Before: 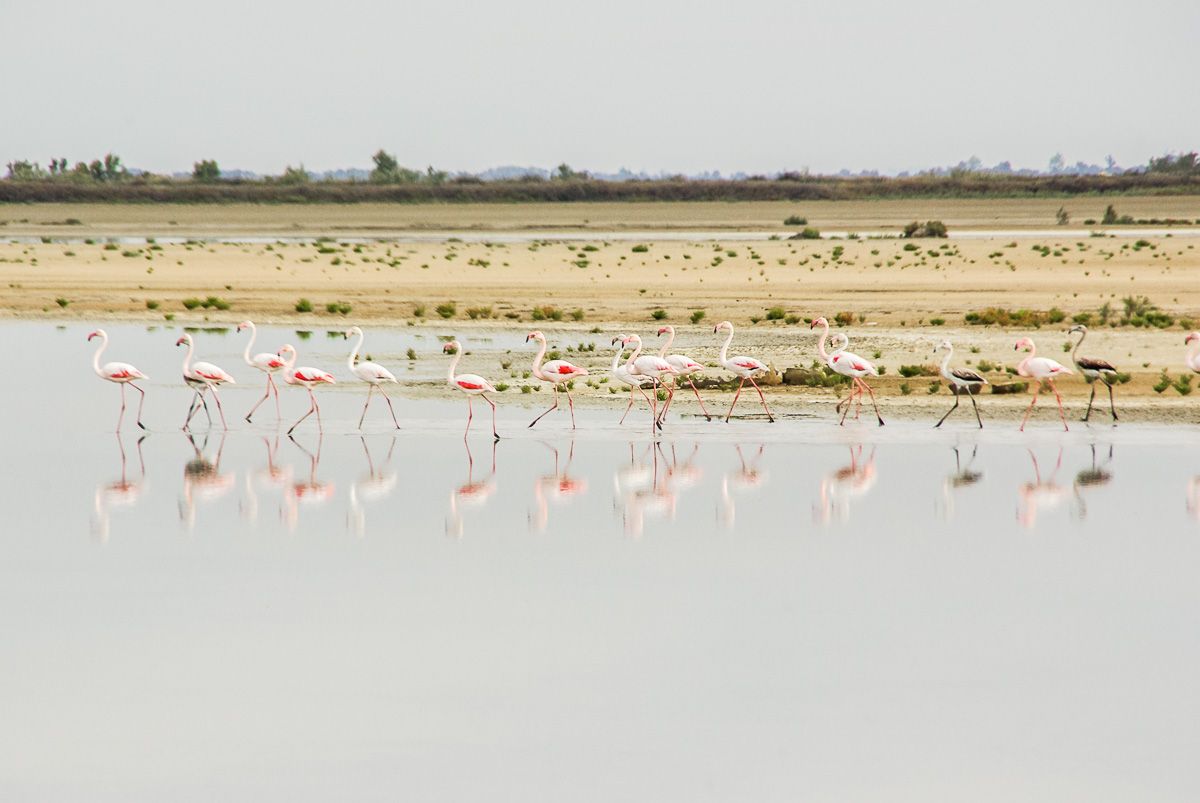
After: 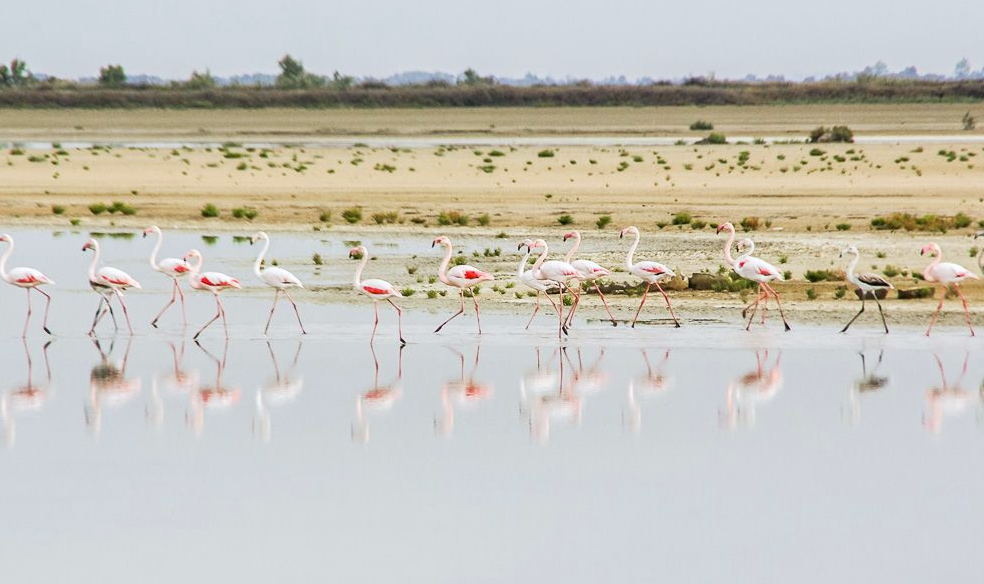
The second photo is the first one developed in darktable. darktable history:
white balance: red 0.983, blue 1.036
crop: left 7.856%, top 11.836%, right 10.12%, bottom 15.387%
